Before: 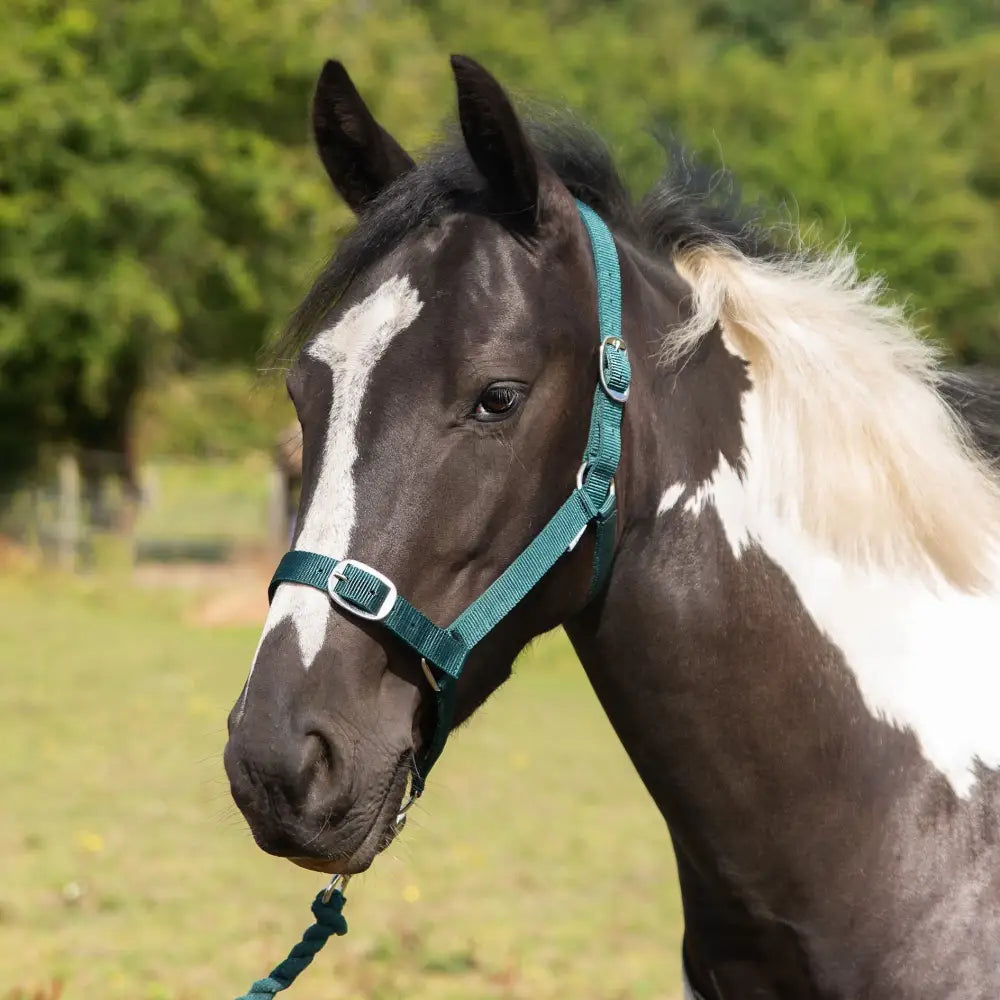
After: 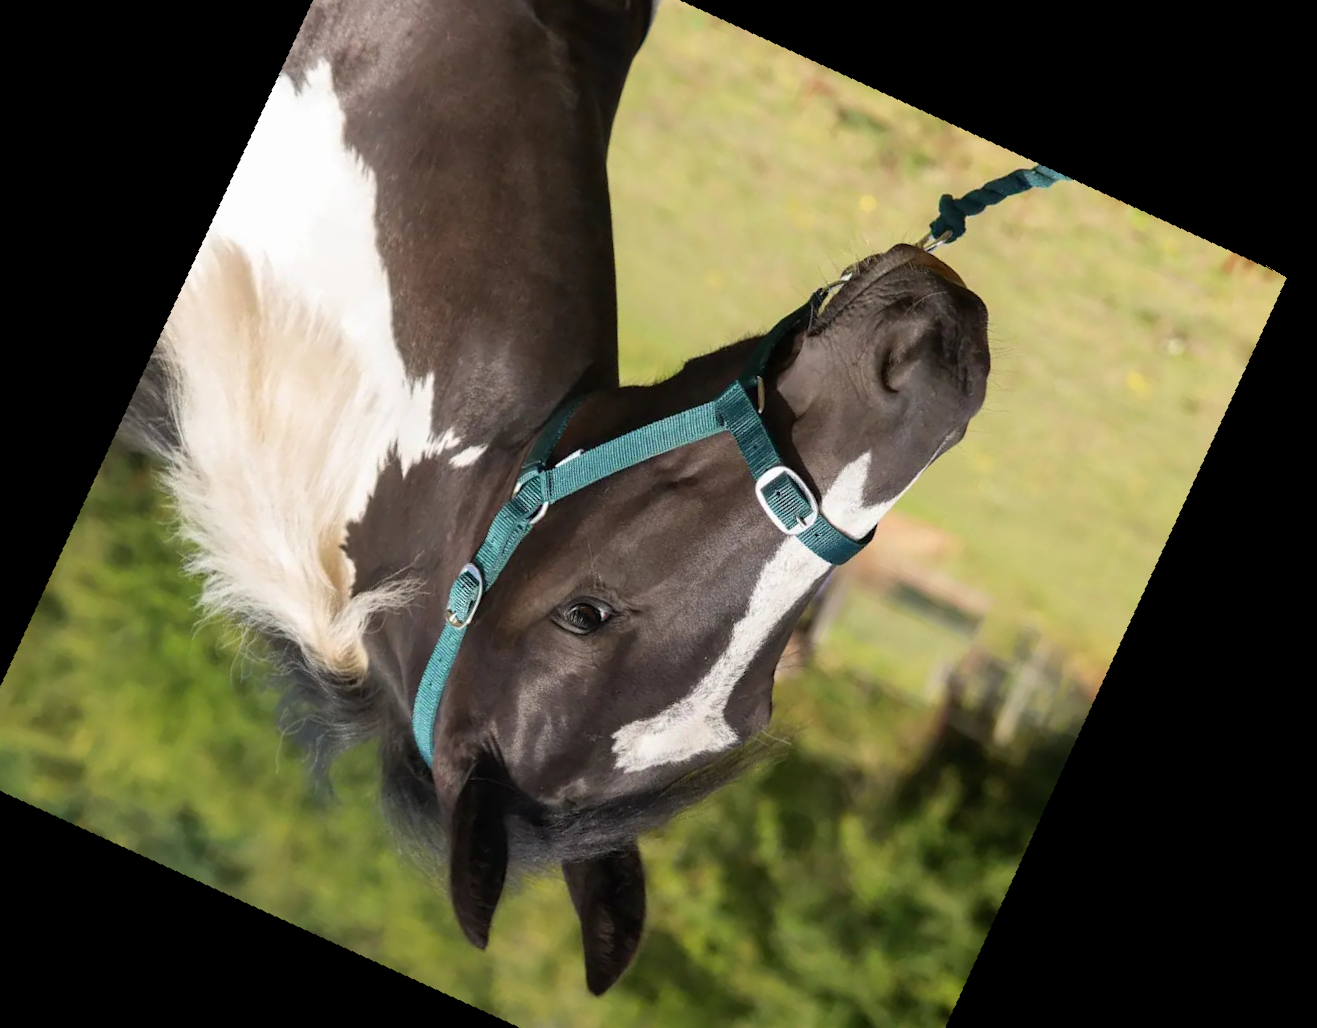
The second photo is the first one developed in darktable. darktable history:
rotate and perspective: rotation -6.83°, automatic cropping off
crop and rotate: angle 148.68°, left 9.111%, top 15.603%, right 4.588%, bottom 17.041%
